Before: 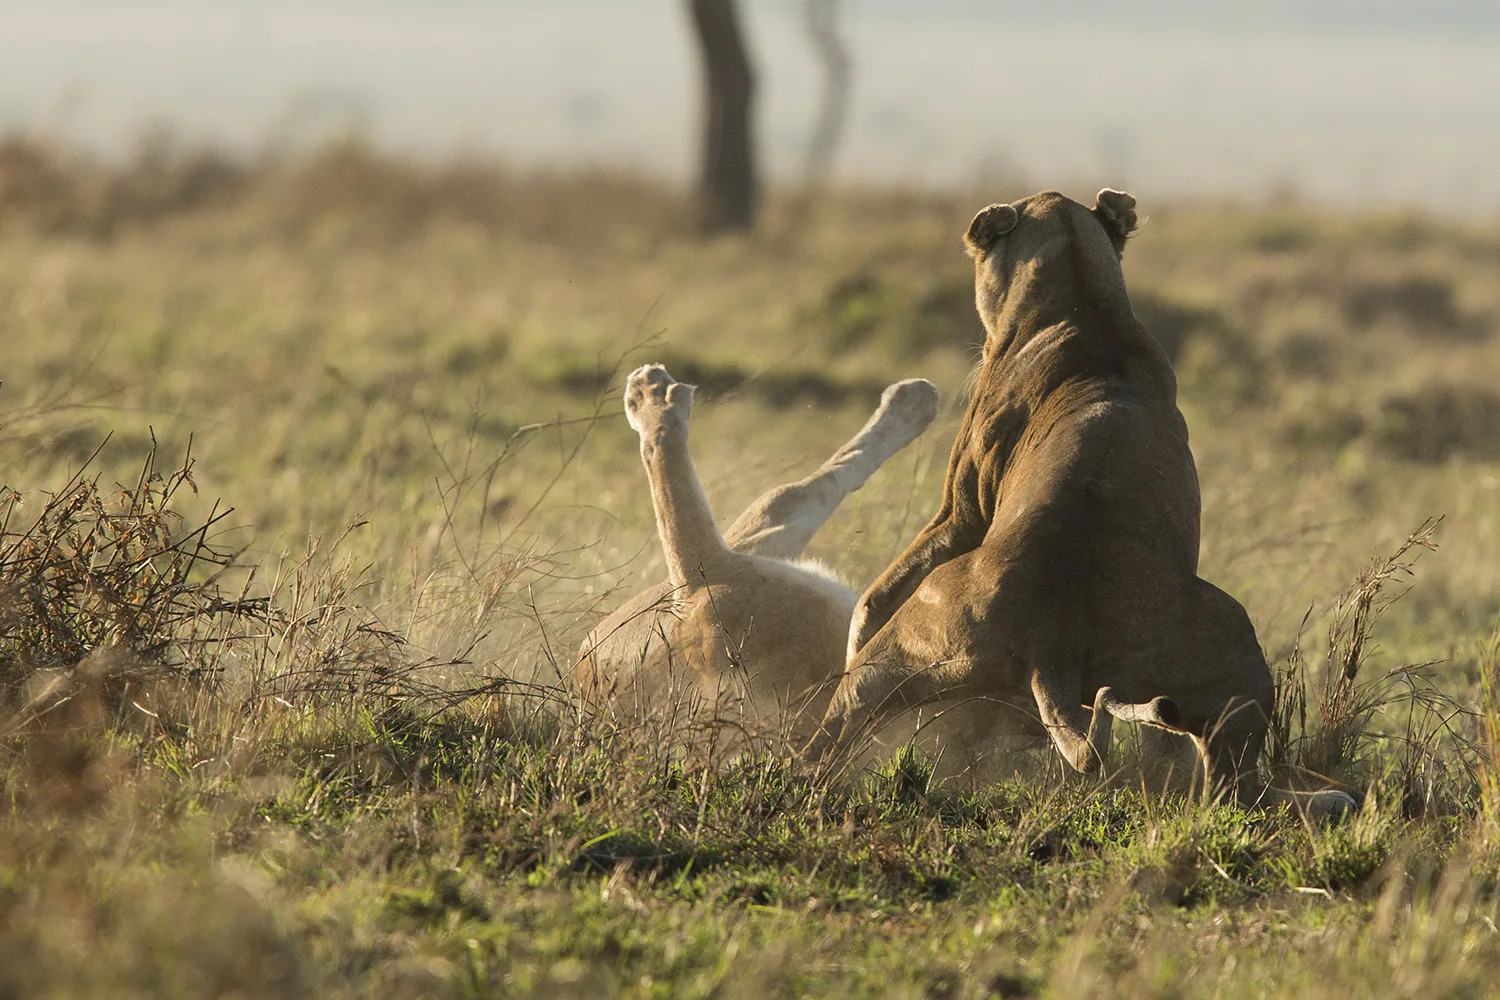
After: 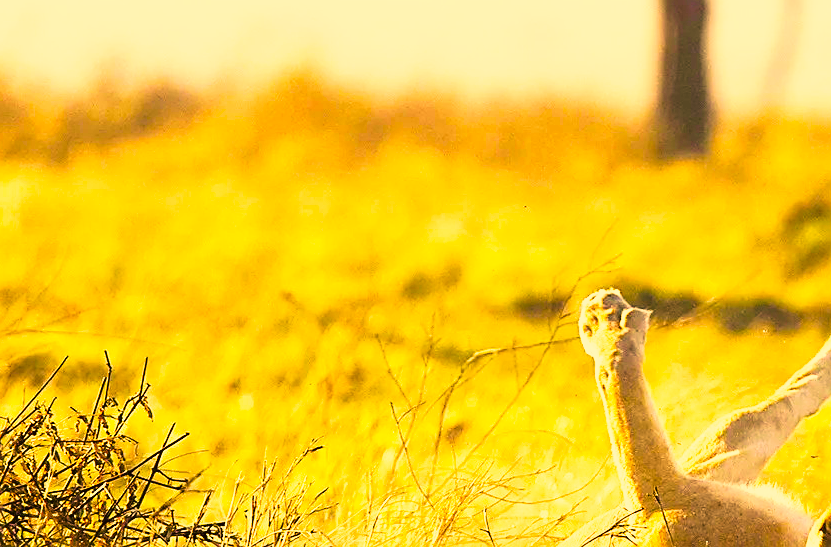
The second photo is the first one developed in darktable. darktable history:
color balance rgb: shadows lift › luminance -22.046%, shadows lift › chroma 9.063%, shadows lift › hue 282.41°, global offset › luminance -0.342%, global offset › chroma 0.116%, global offset › hue 163.66°, linear chroma grading › global chroma 10.152%, perceptual saturation grading › global saturation 40.629%, perceptual brilliance grading › global brilliance 14.204%, perceptual brilliance grading › shadows -34.773%, global vibrance 9.748%
color correction: highlights a* 18.55, highlights b* 36.03, shadows a* 1.76, shadows b* 6.79, saturation 1.04
crop and rotate: left 3.035%, top 7.556%, right 41.516%, bottom 37.699%
velvia: on, module defaults
base curve: curves: ch0 [(0, 0) (0.007, 0.004) (0.027, 0.03) (0.046, 0.07) (0.207, 0.54) (0.442, 0.872) (0.673, 0.972) (1, 1)], preserve colors none
contrast brightness saturation: brightness 0.15
sharpen: on, module defaults
